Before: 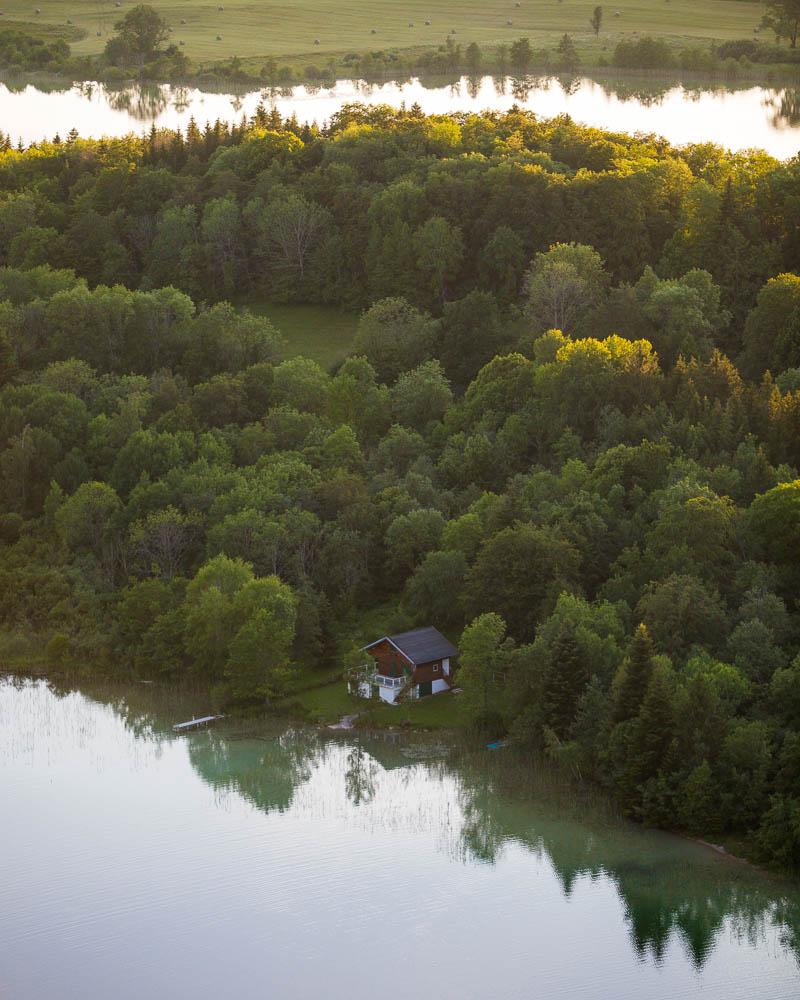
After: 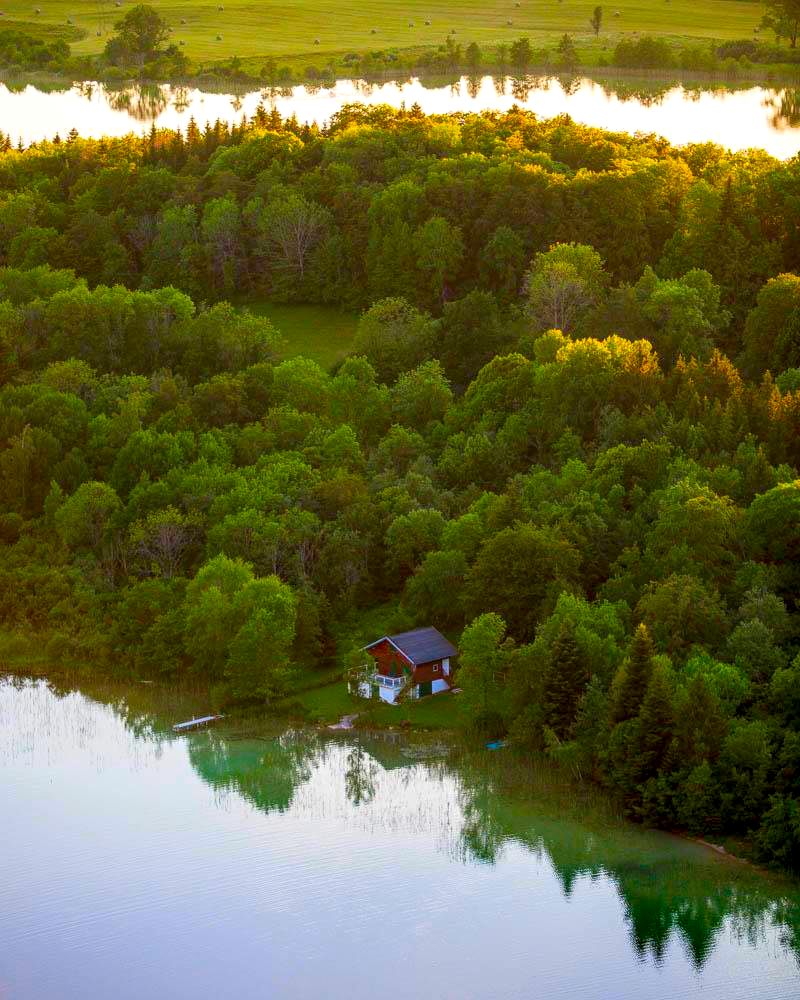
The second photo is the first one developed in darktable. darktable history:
color correction: highlights b* 0.05, saturation 2.2
exposure: black level correction 0.007, exposure 0.102 EV, compensate highlight preservation false
local contrast: on, module defaults
